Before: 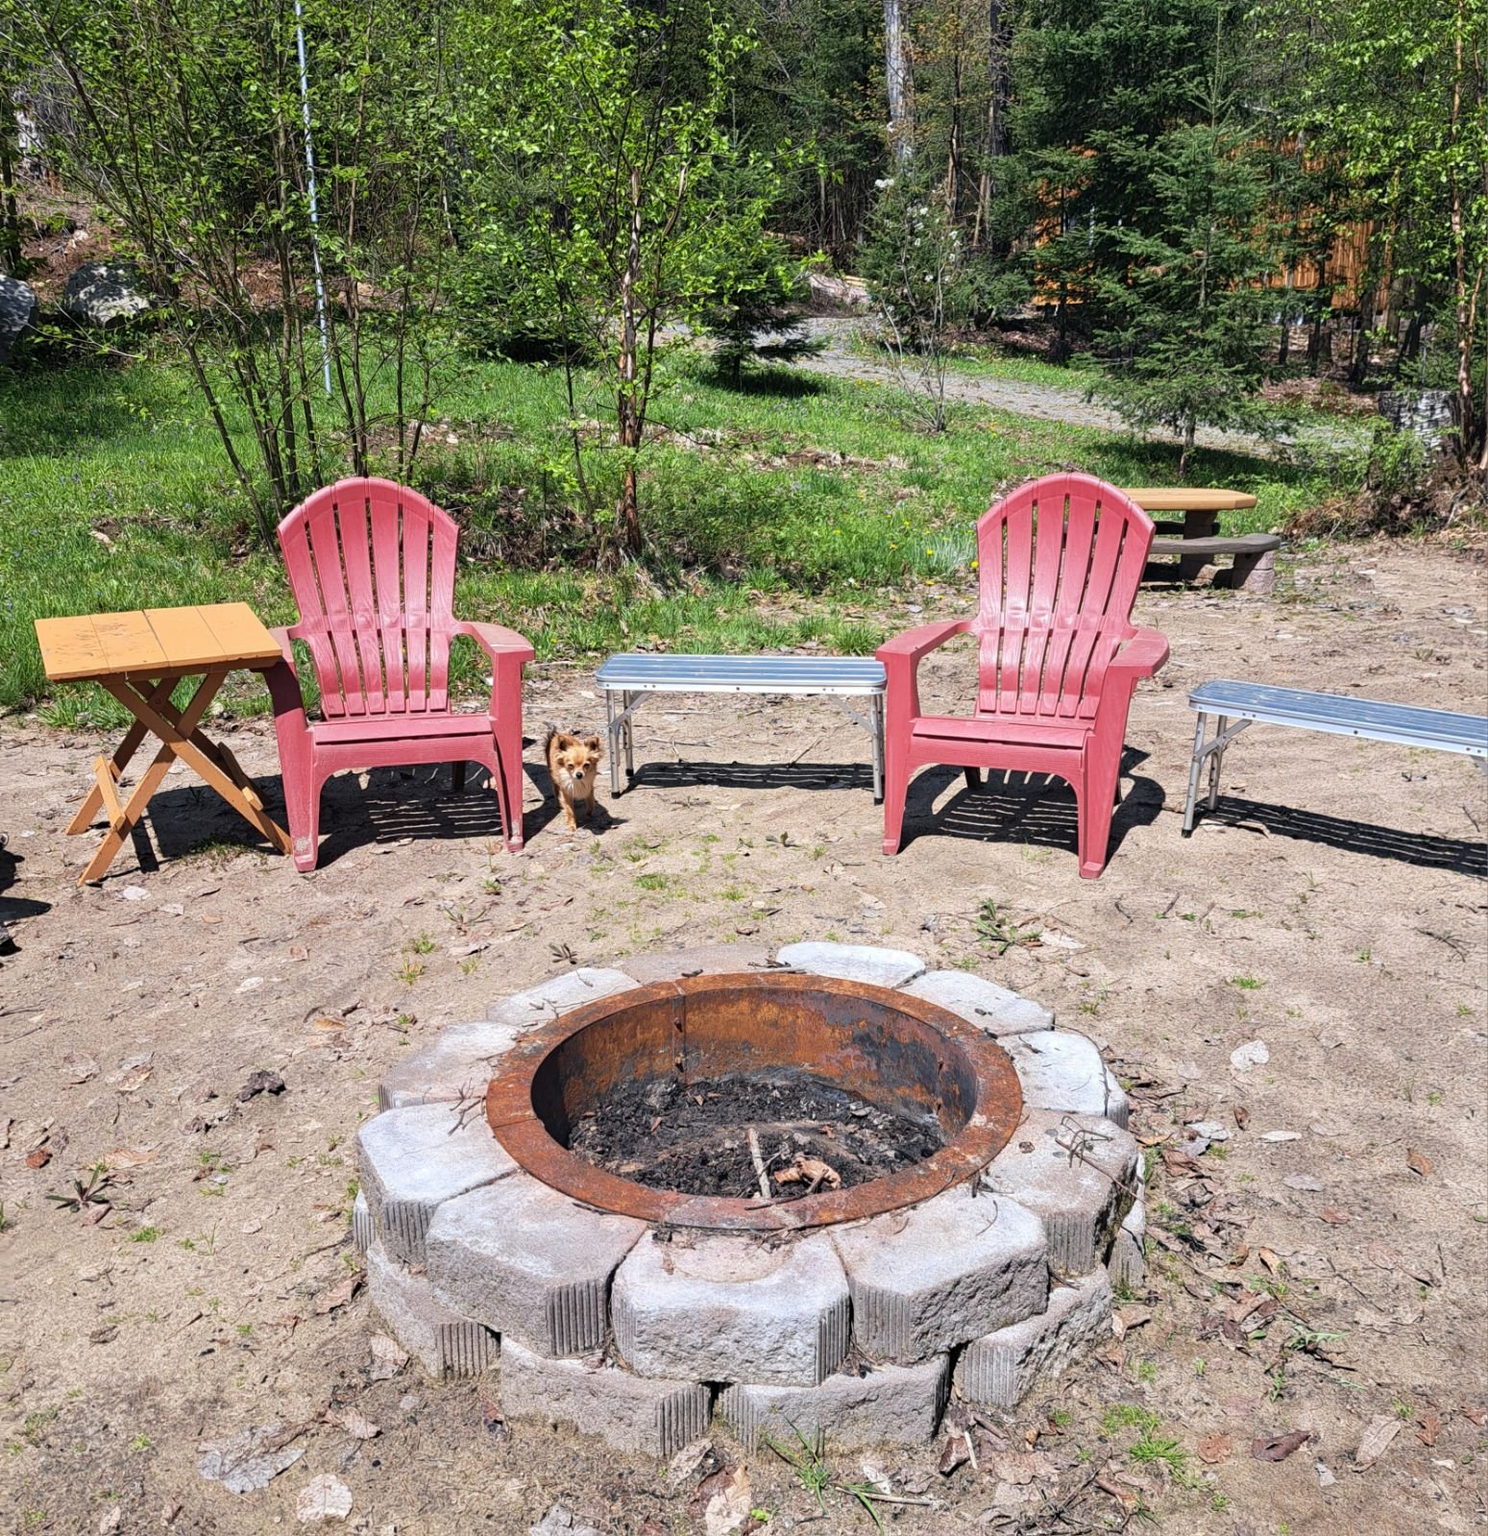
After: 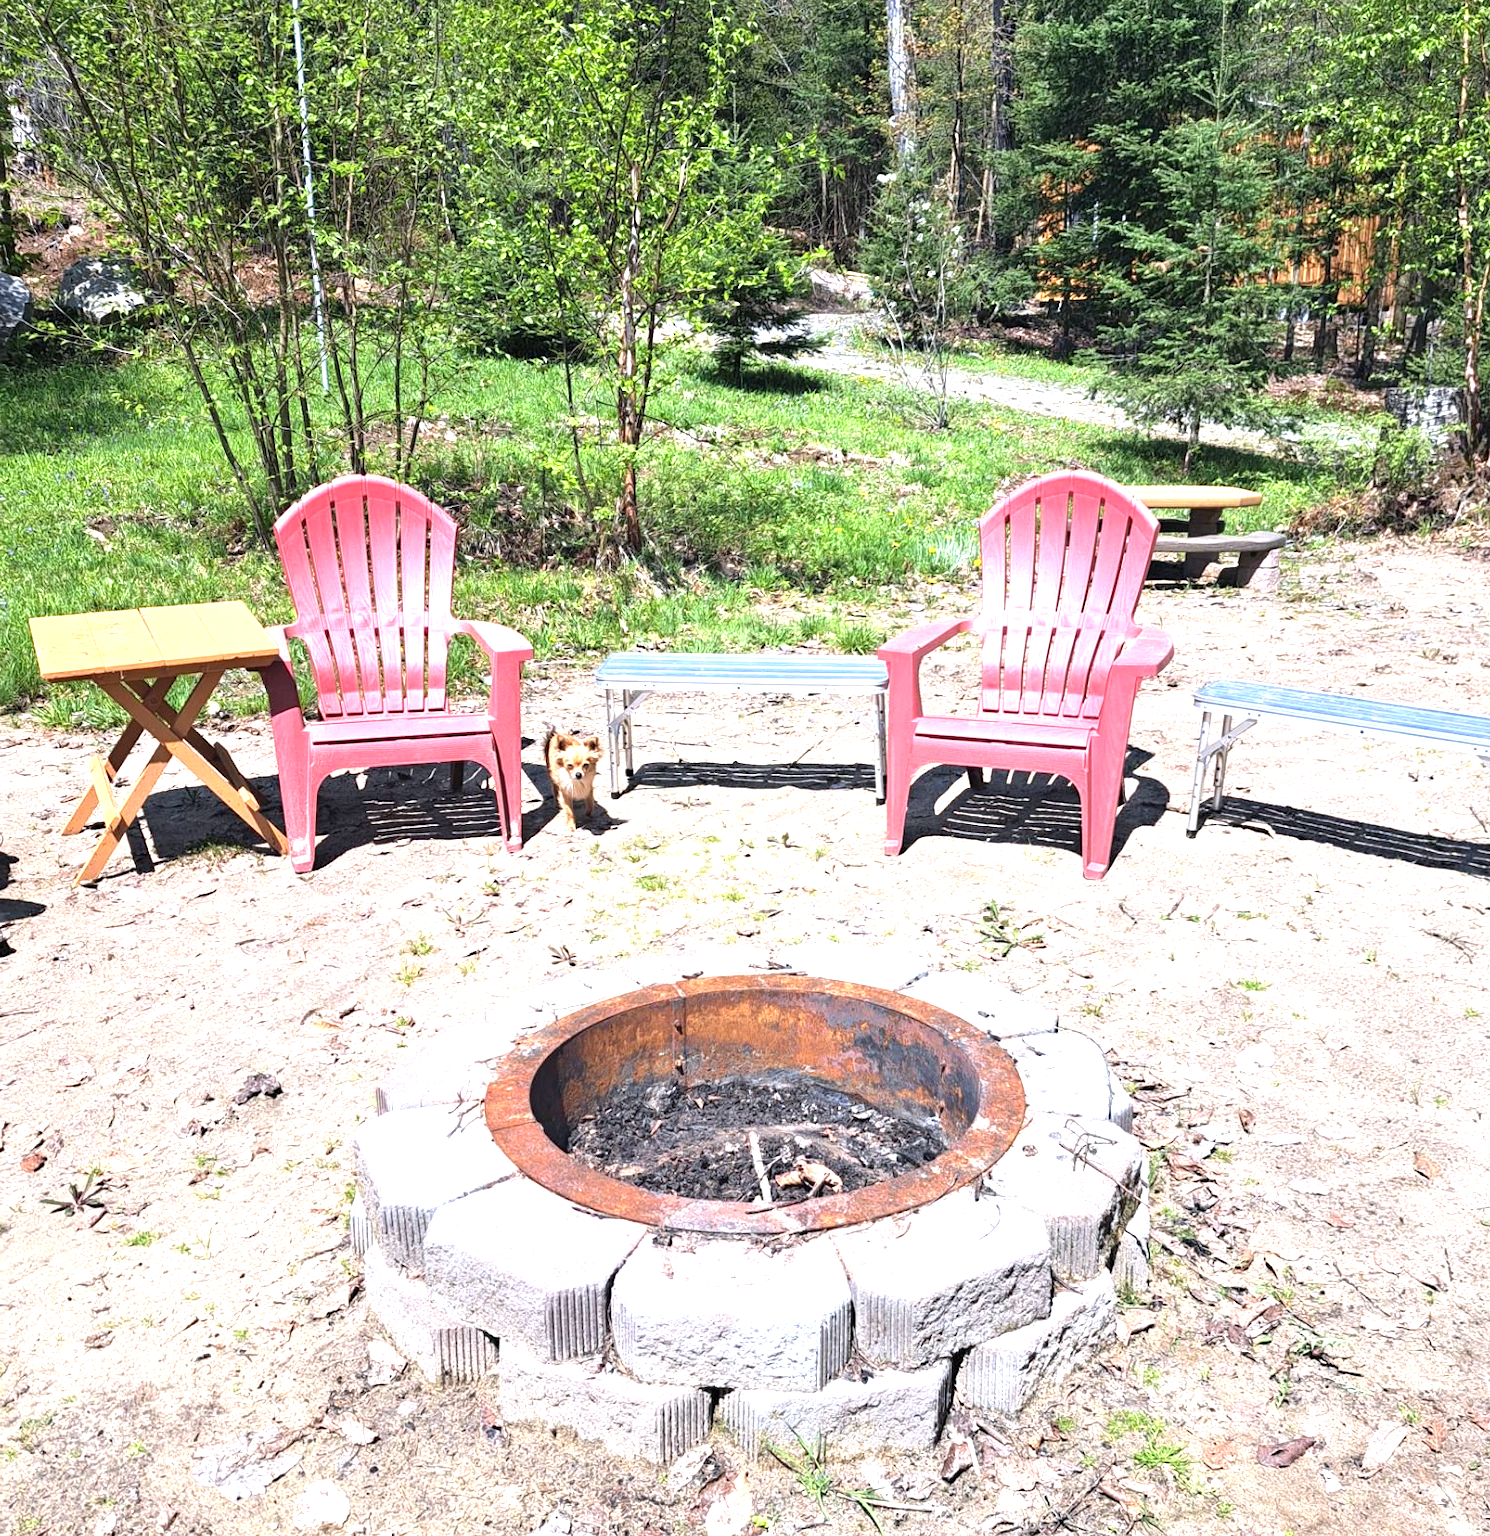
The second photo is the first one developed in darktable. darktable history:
white balance: red 0.976, blue 1.04
crop: left 0.434%, top 0.485%, right 0.244%, bottom 0.386%
exposure: black level correction 0, exposure 1.2 EV, compensate exposure bias true, compensate highlight preservation false
